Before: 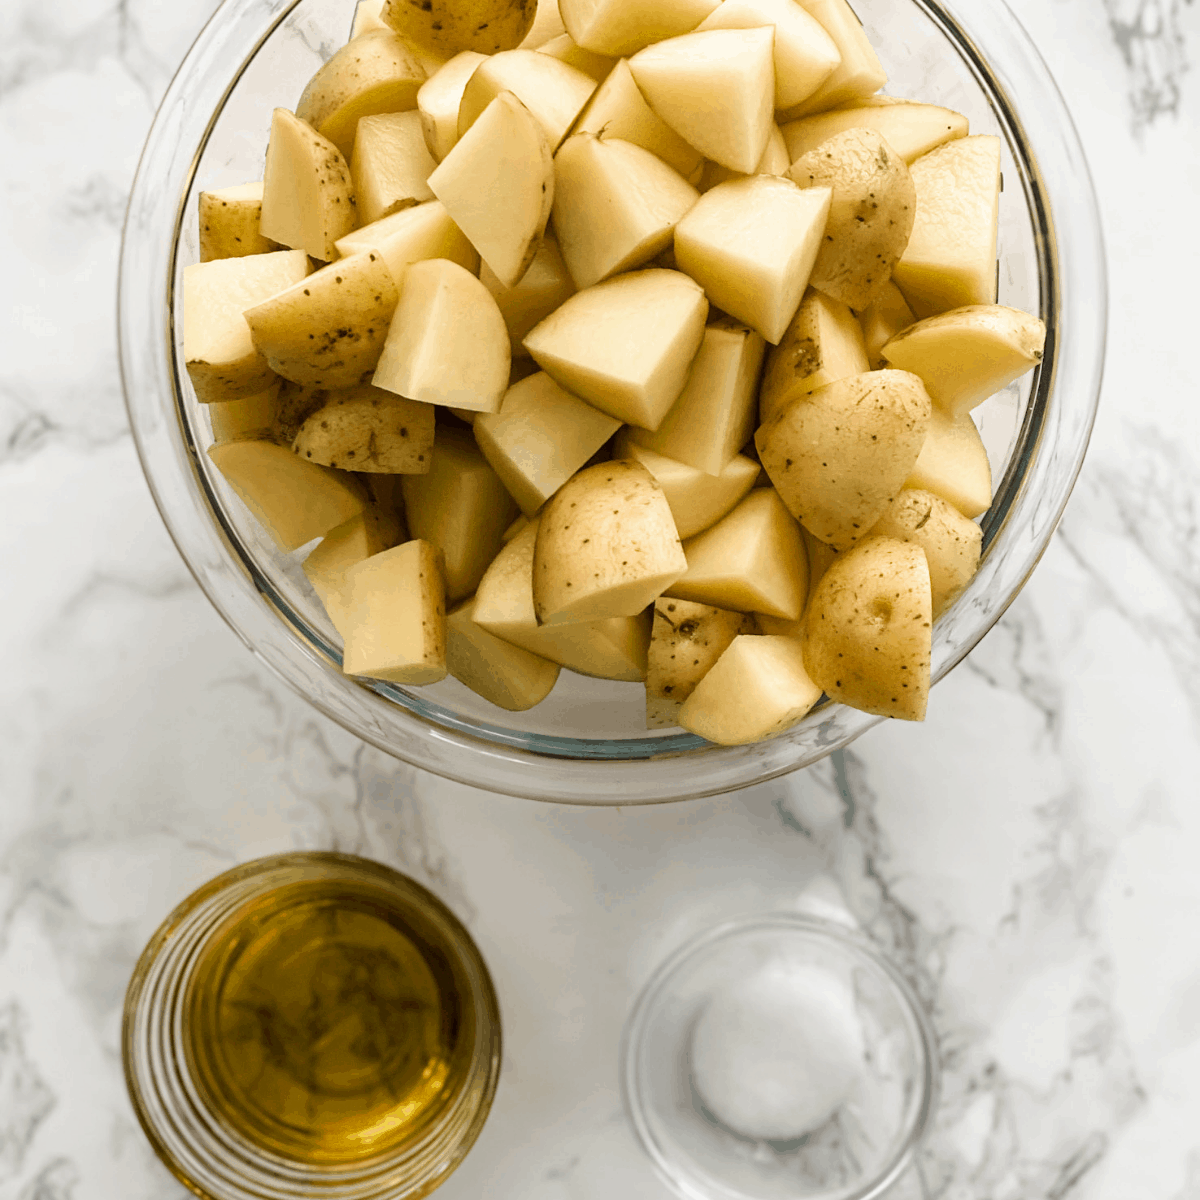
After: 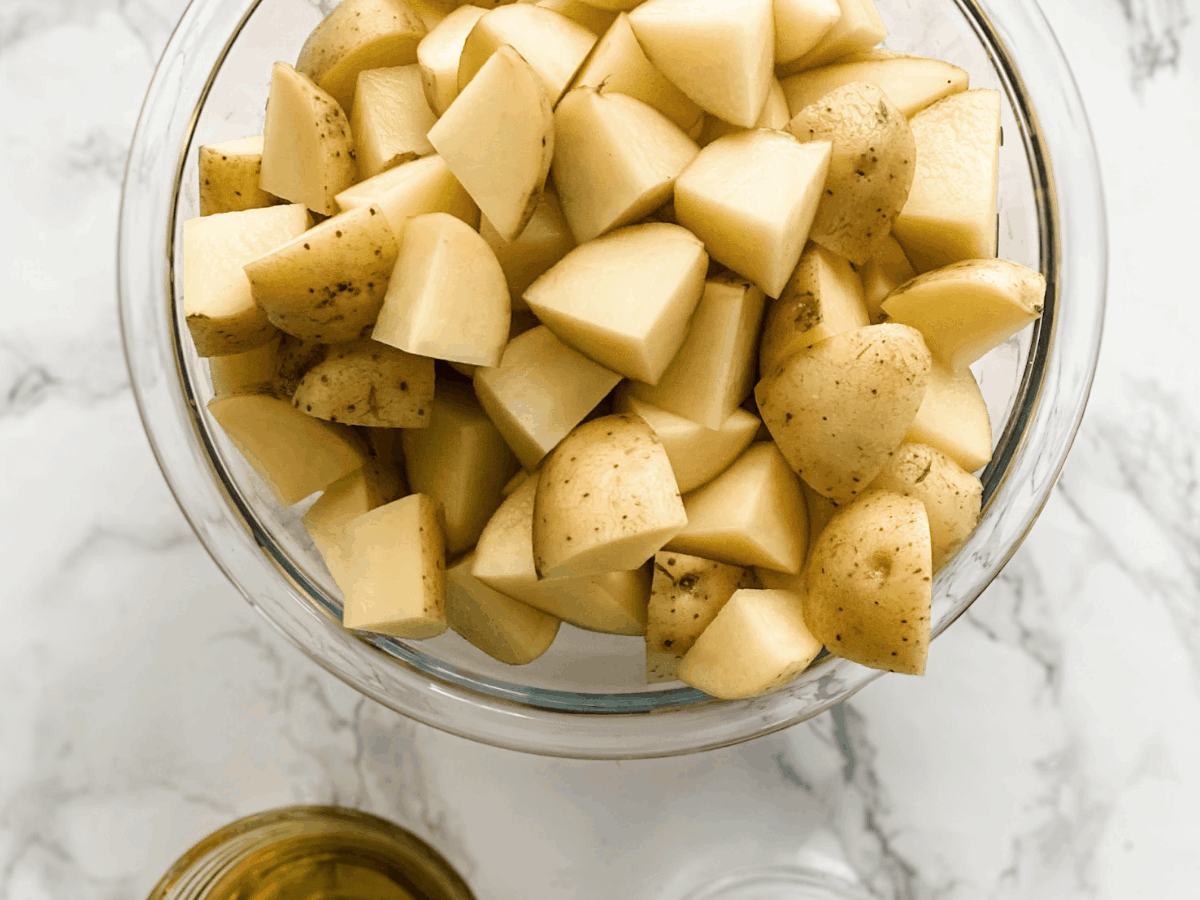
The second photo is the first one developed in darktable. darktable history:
crop: top 3.857%, bottom 21.132%
contrast brightness saturation: contrast 0.01, saturation -0.05
